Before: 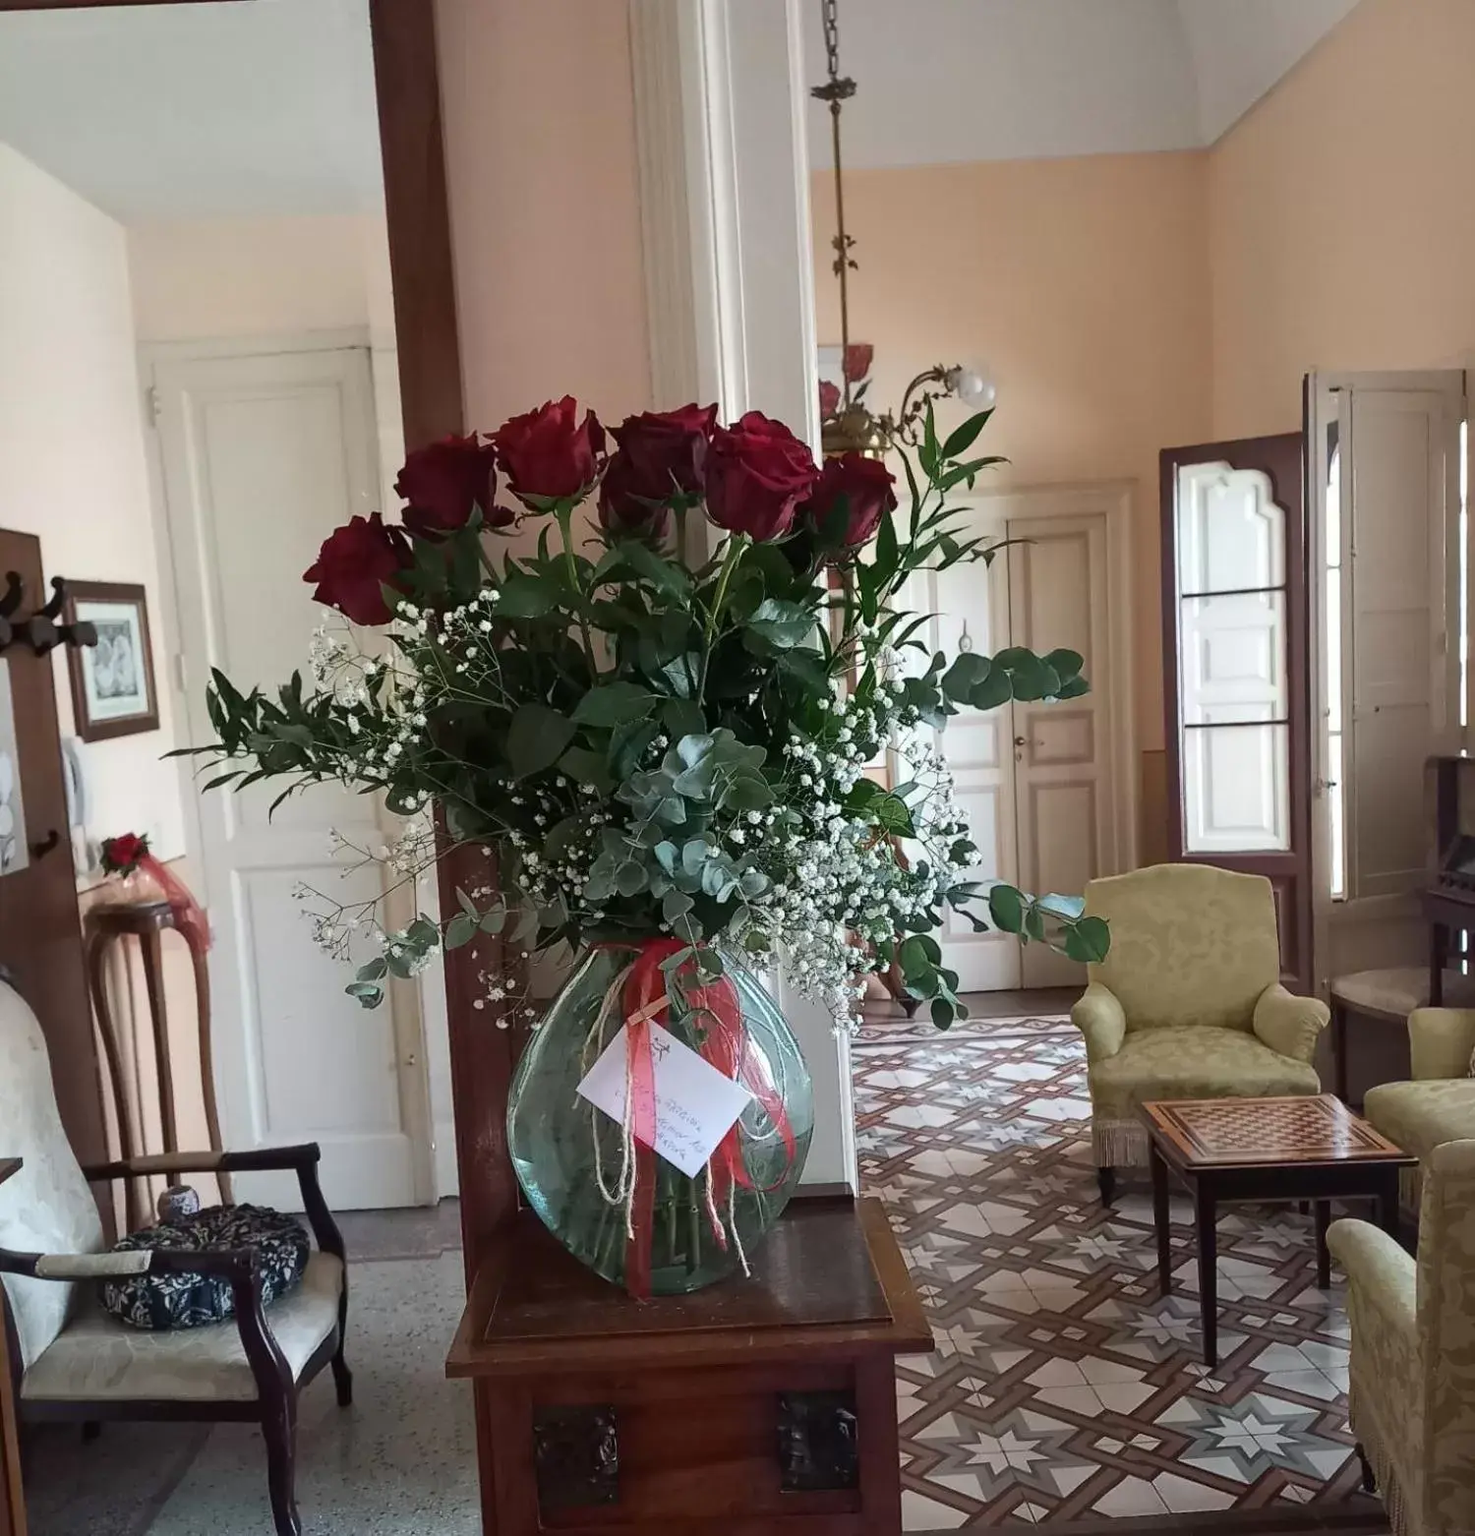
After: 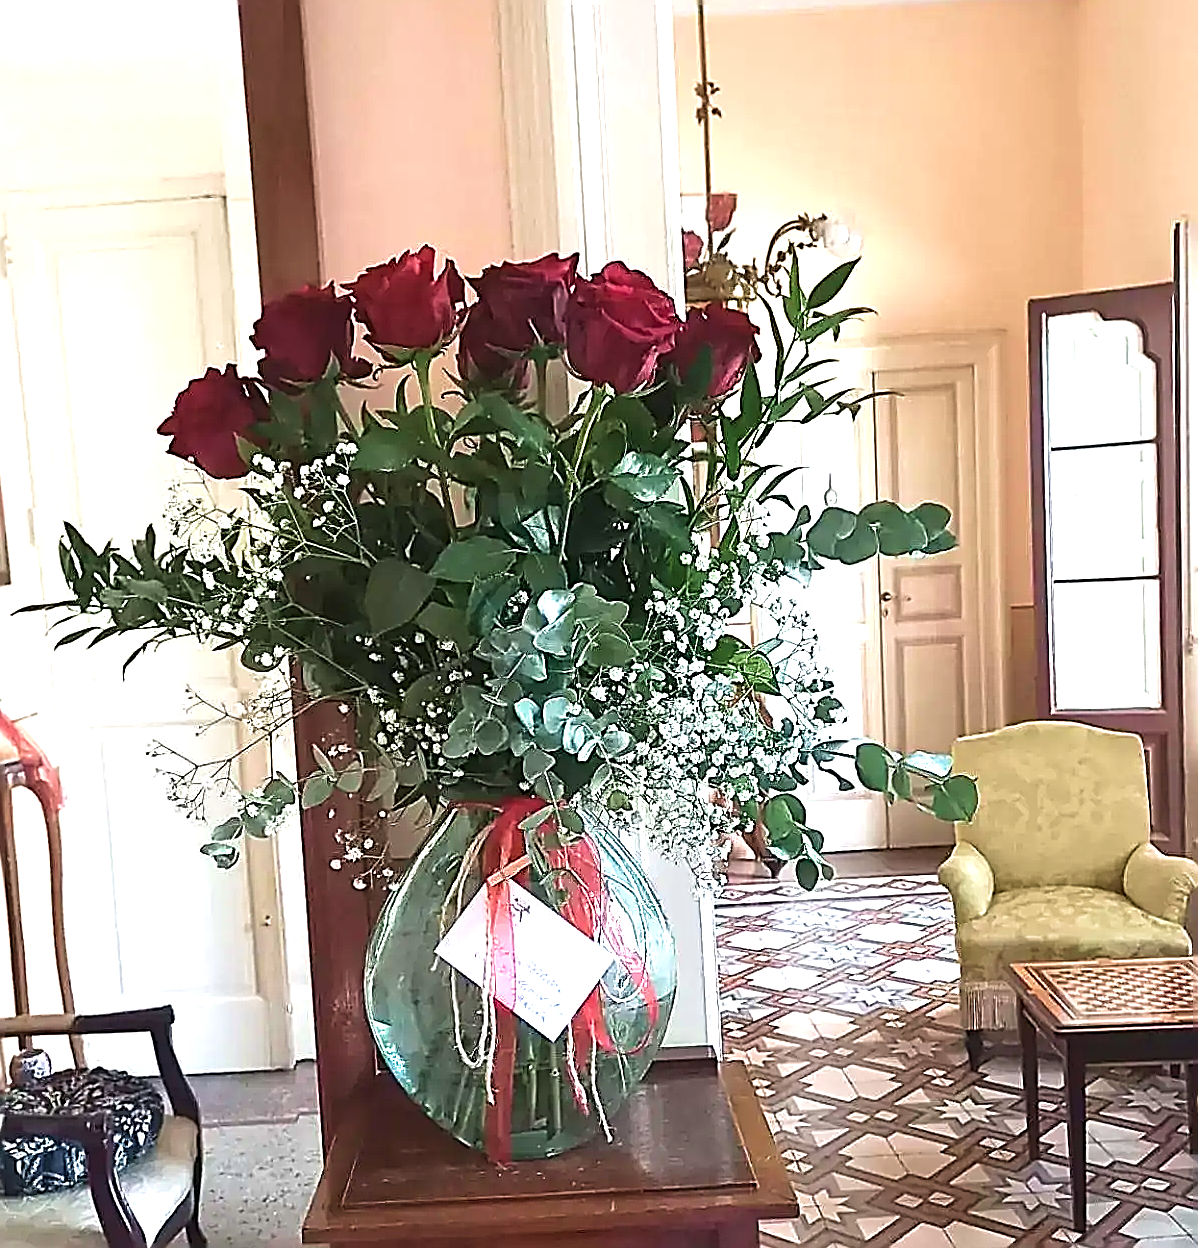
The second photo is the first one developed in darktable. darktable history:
sharpen: amount 2
velvia: on, module defaults
exposure: black level correction -0.002, exposure 1.35 EV, compensate highlight preservation false
crop and rotate: left 10.071%, top 10.071%, right 10.02%, bottom 10.02%
